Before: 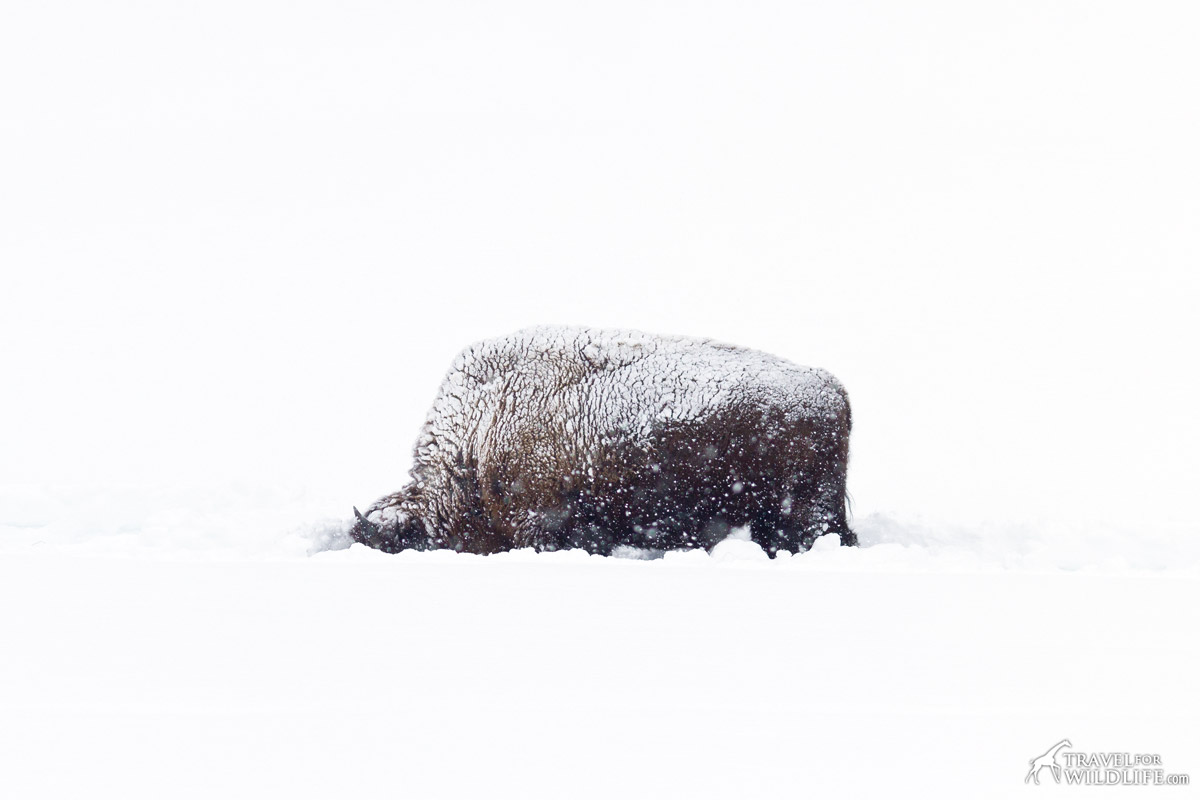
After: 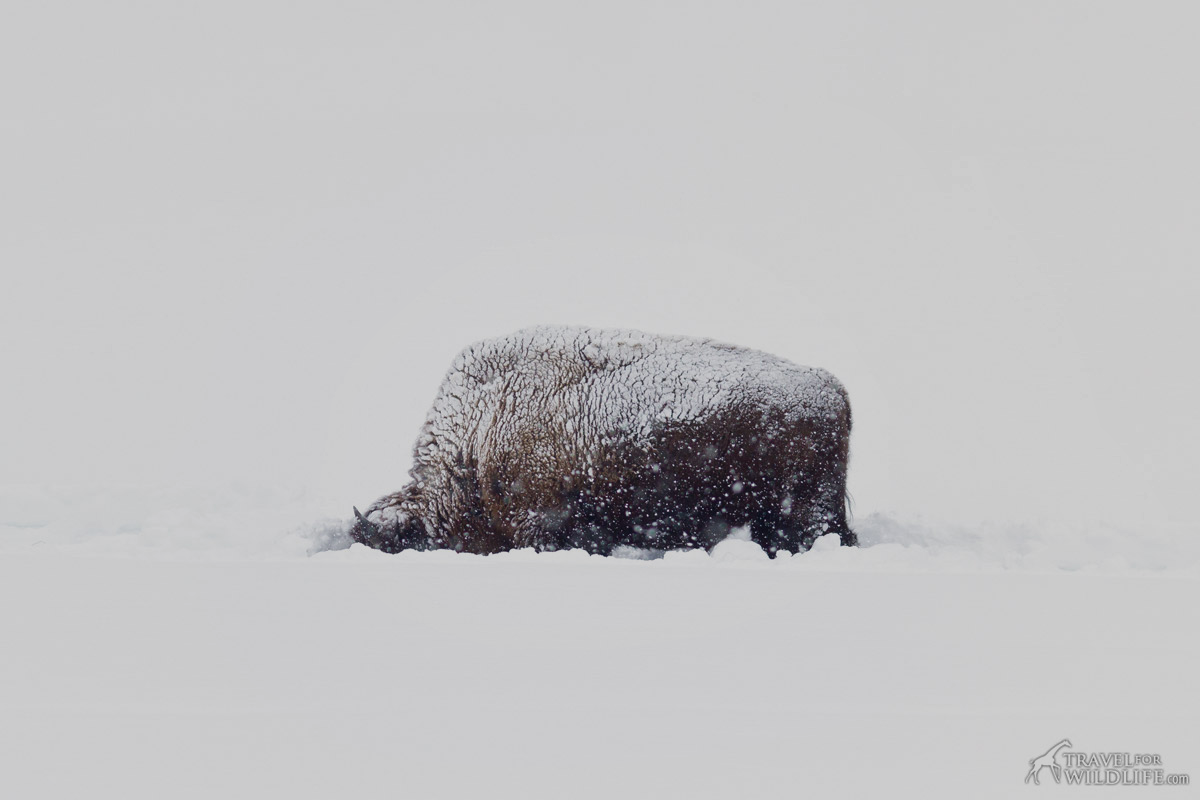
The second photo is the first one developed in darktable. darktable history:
shadows and highlights: shadows -20.6, white point adjustment -2.13, highlights -34.82
exposure: black level correction -0.002, exposure 0.536 EV, compensate exposure bias true, compensate highlight preservation false
